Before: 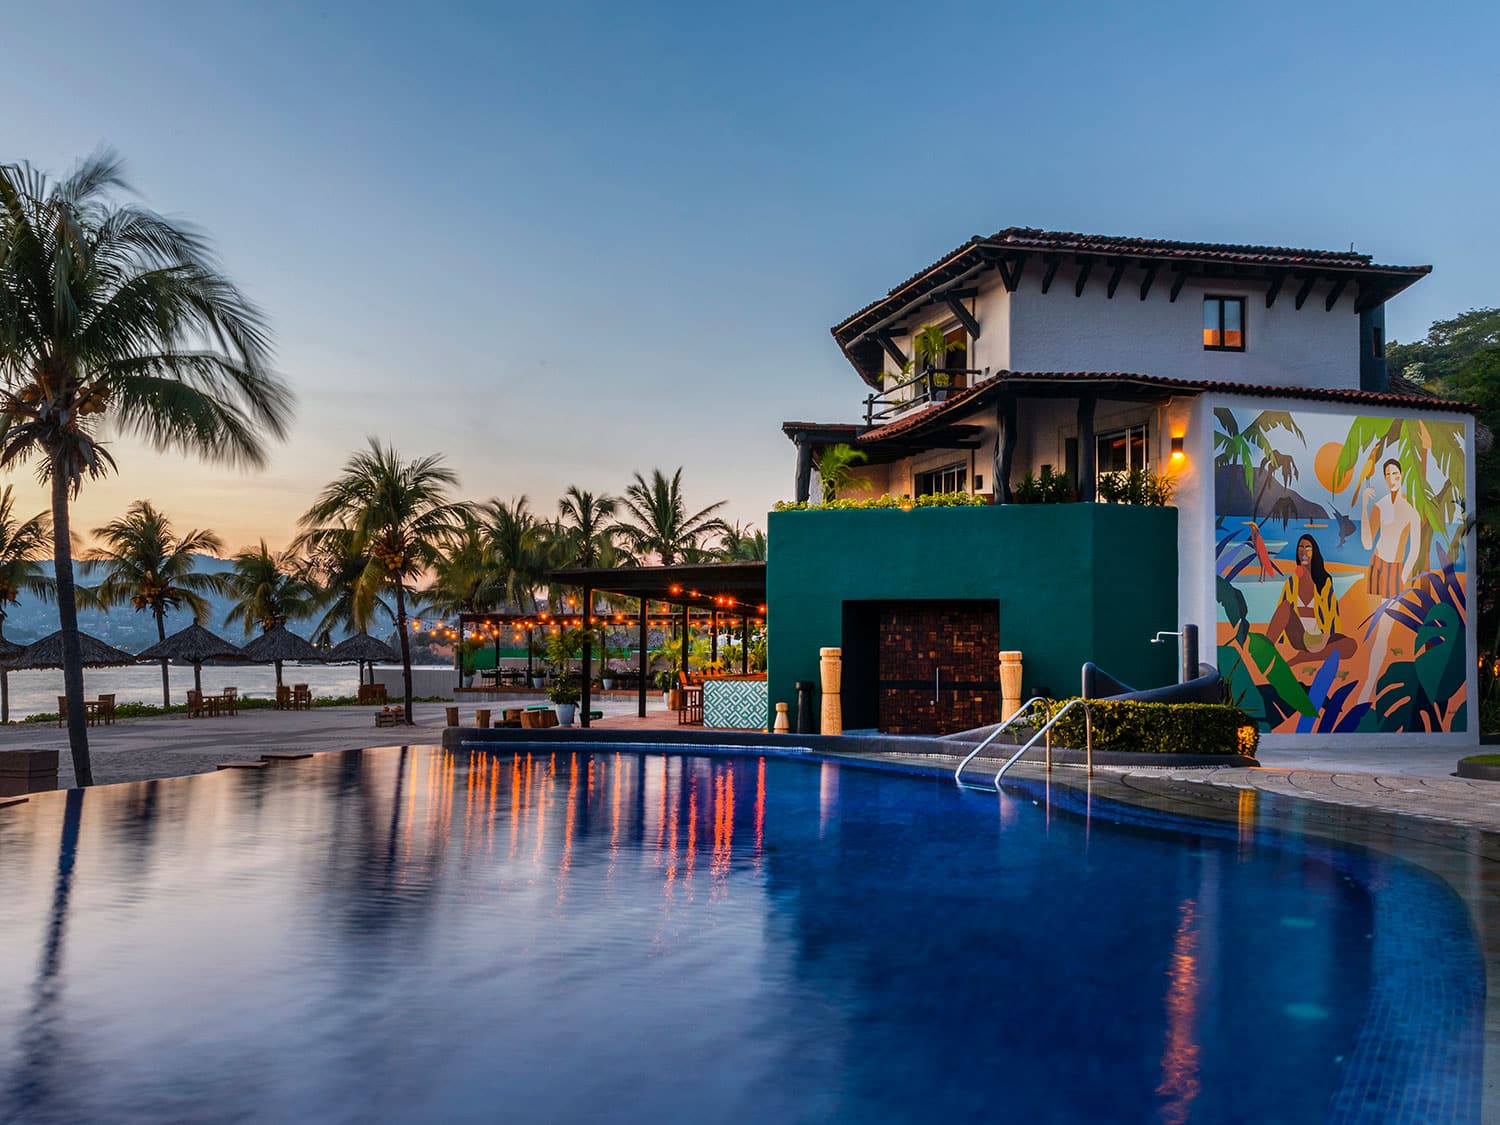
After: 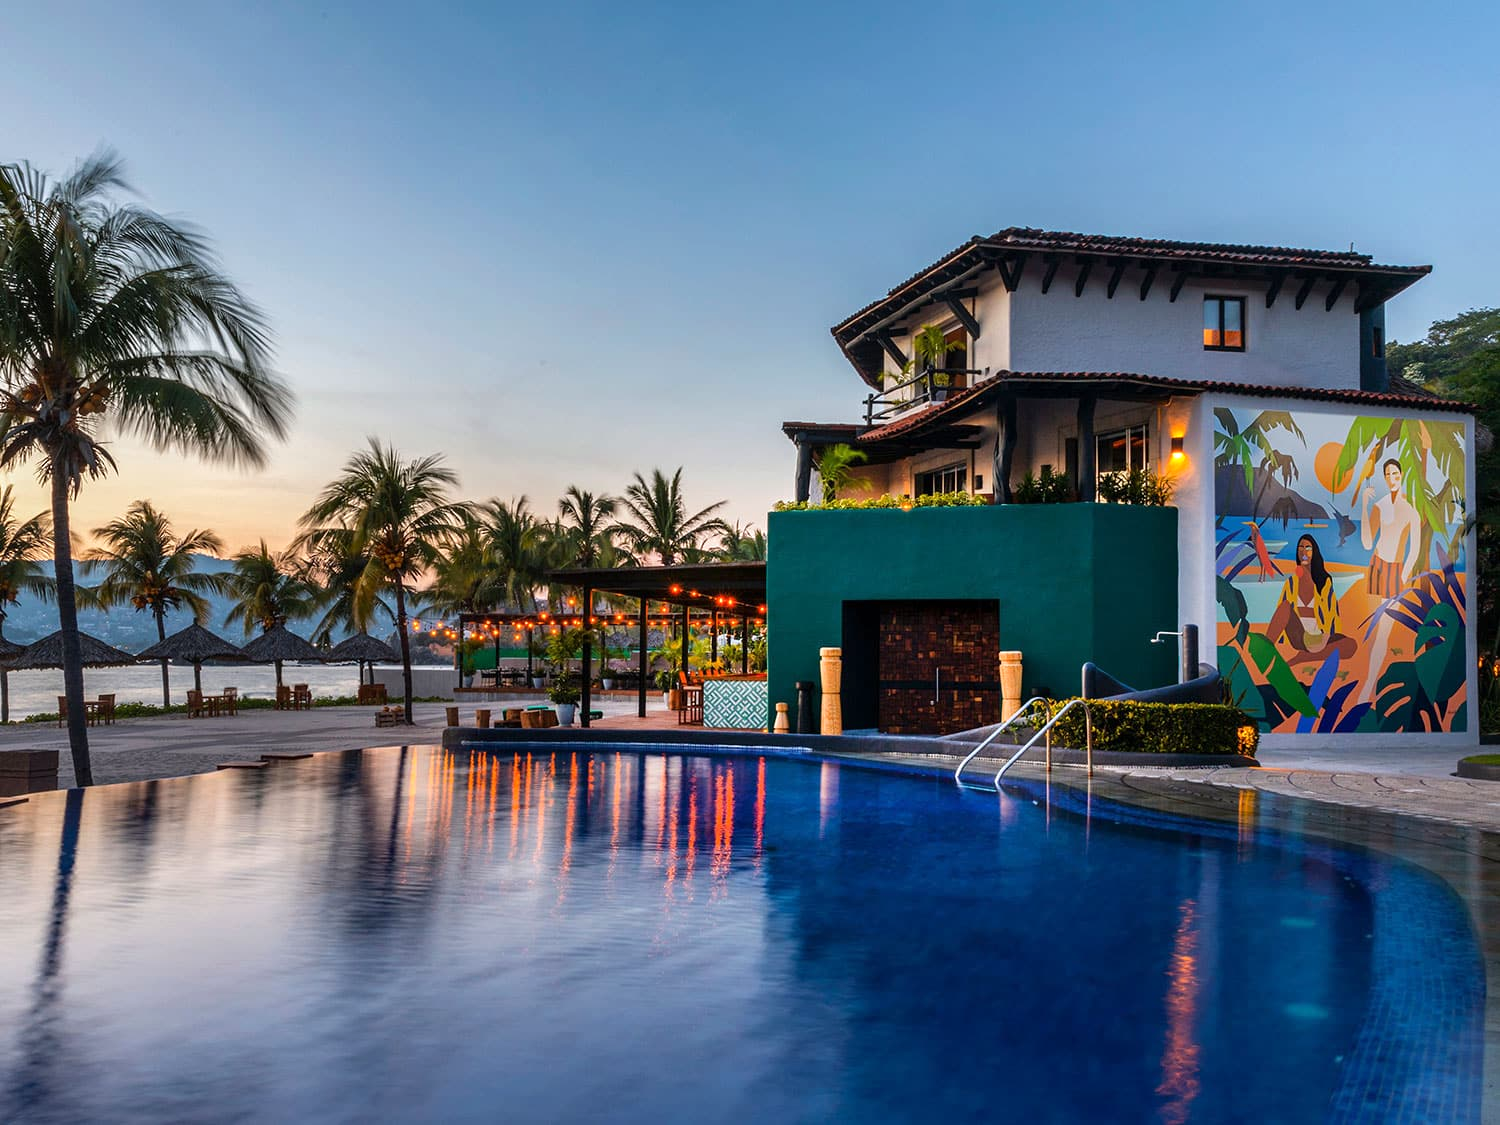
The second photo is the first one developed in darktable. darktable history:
exposure: exposure 0.244 EV, compensate exposure bias true, compensate highlight preservation false
tone equalizer: mask exposure compensation -0.507 EV
